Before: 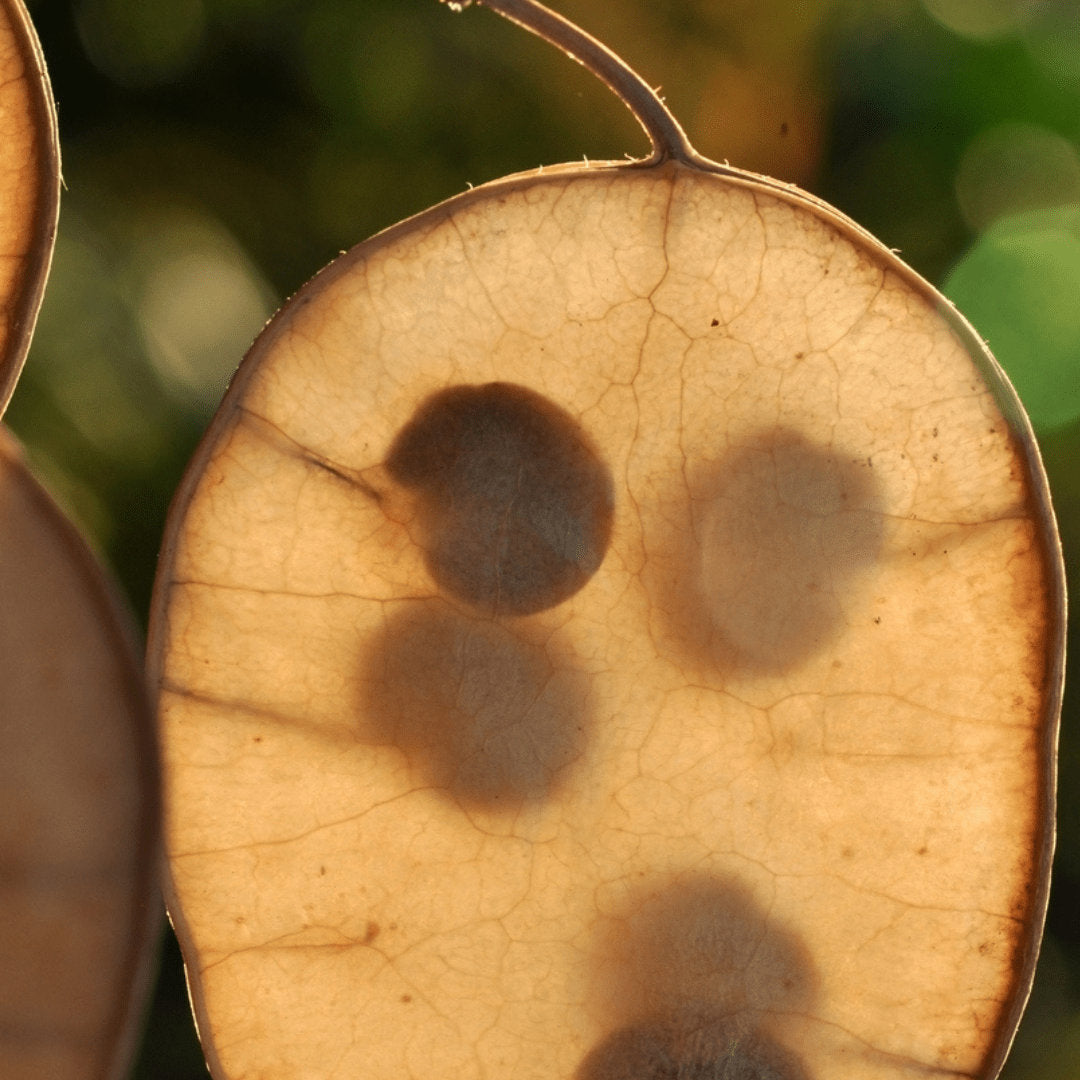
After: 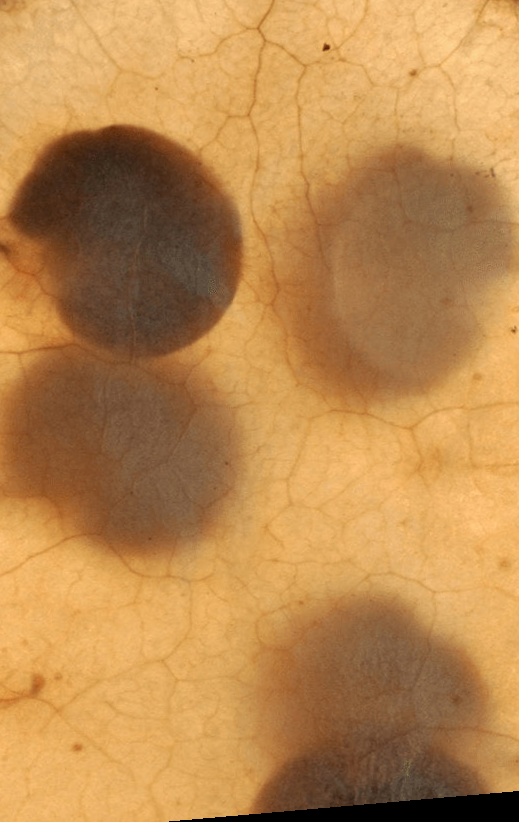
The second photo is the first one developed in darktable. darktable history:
crop: left 35.432%, top 26.233%, right 20.145%, bottom 3.432%
rotate and perspective: rotation -4.98°, automatic cropping off
